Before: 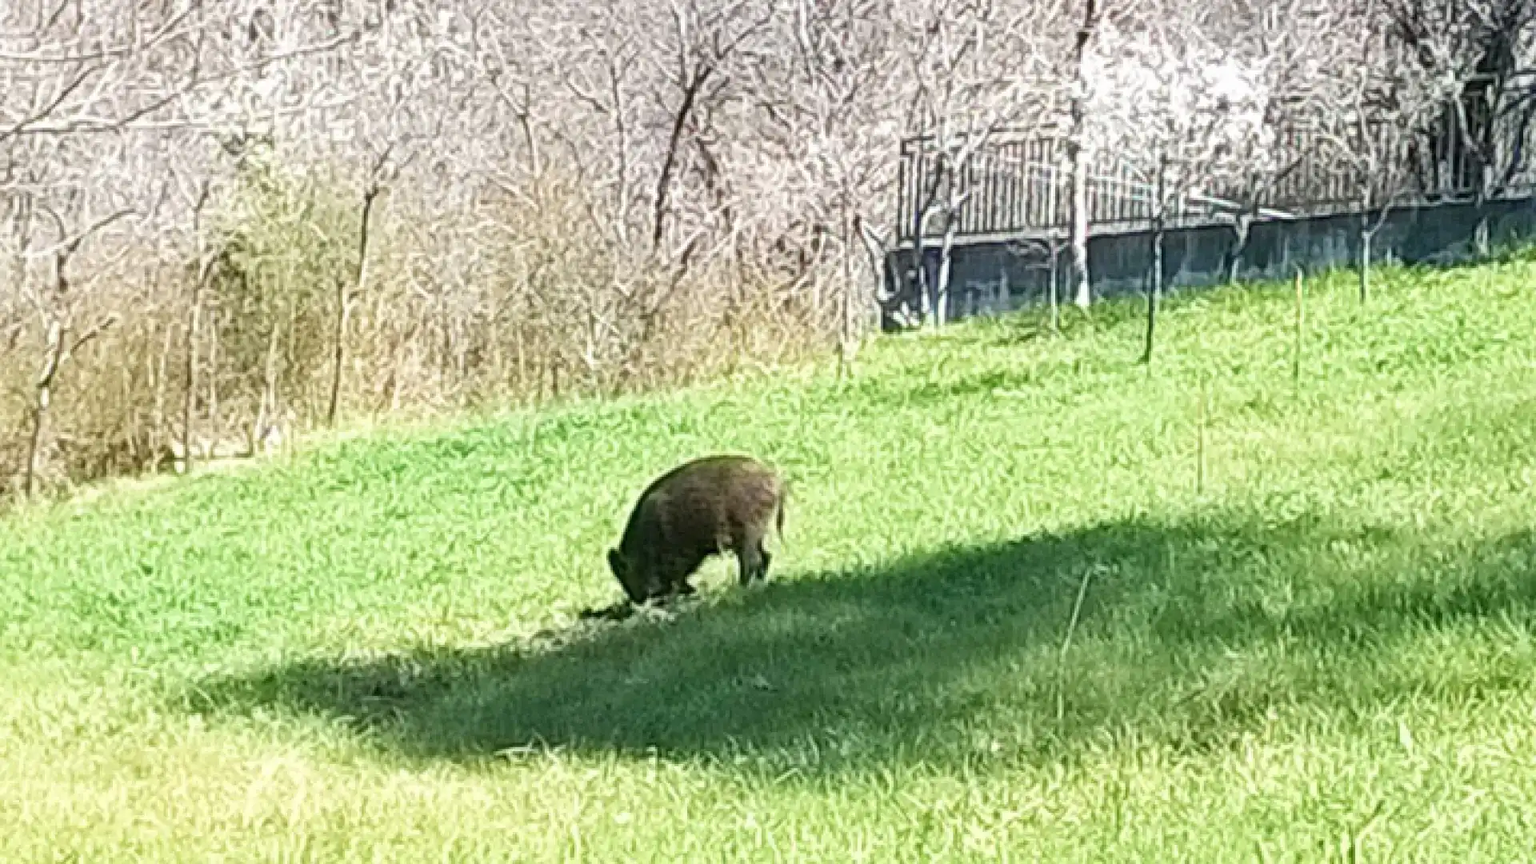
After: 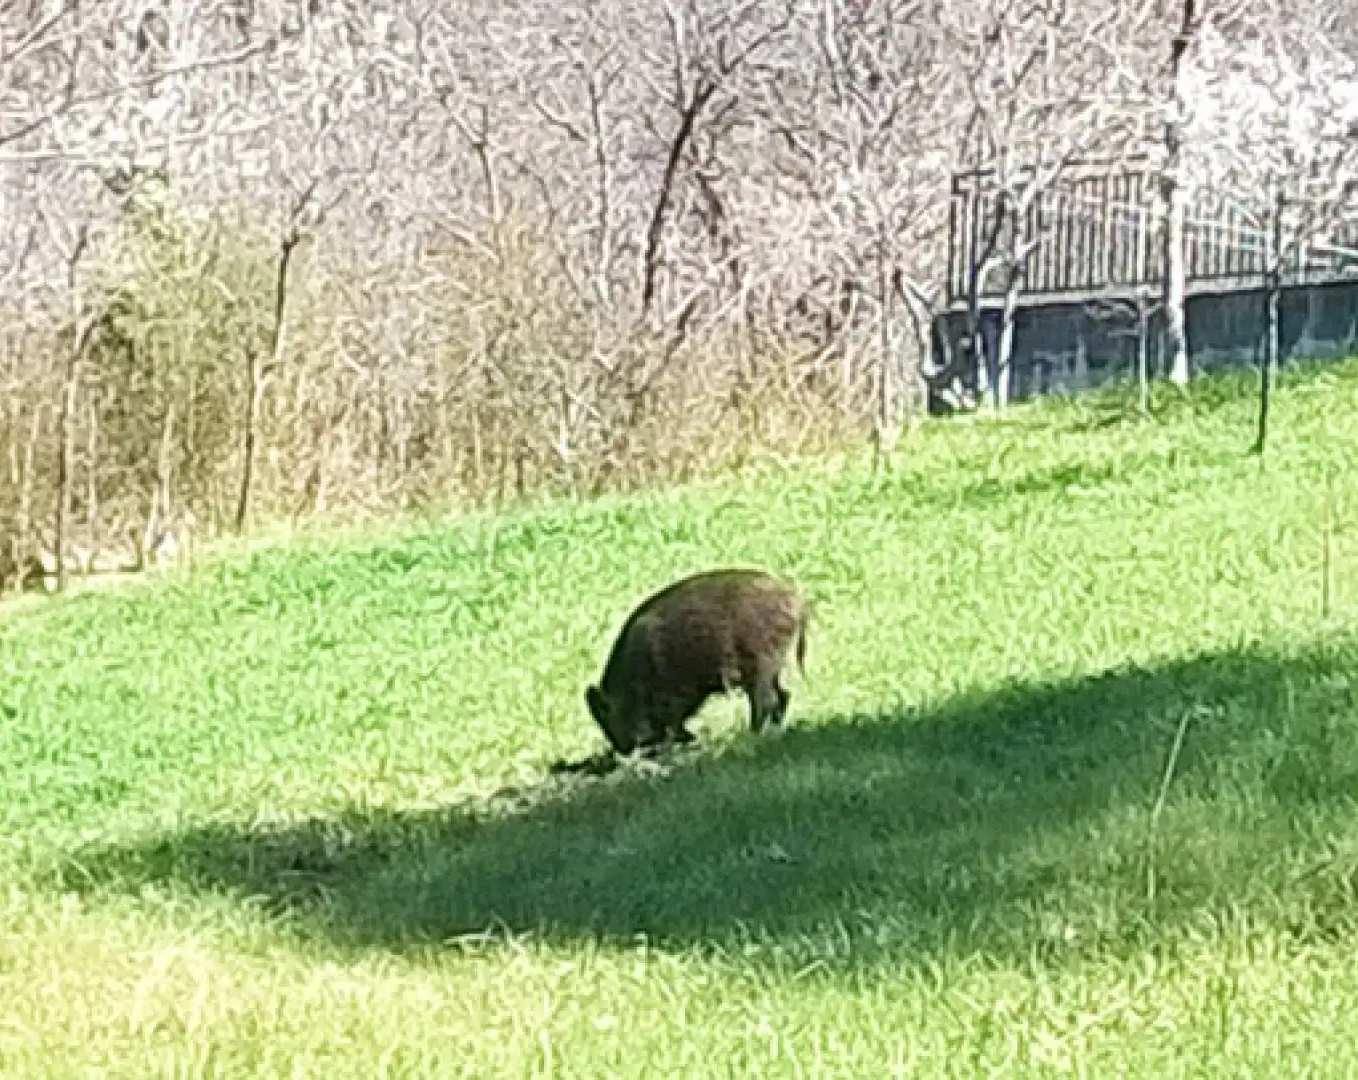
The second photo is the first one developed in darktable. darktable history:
crop and rotate: left 9.075%, right 20.184%
